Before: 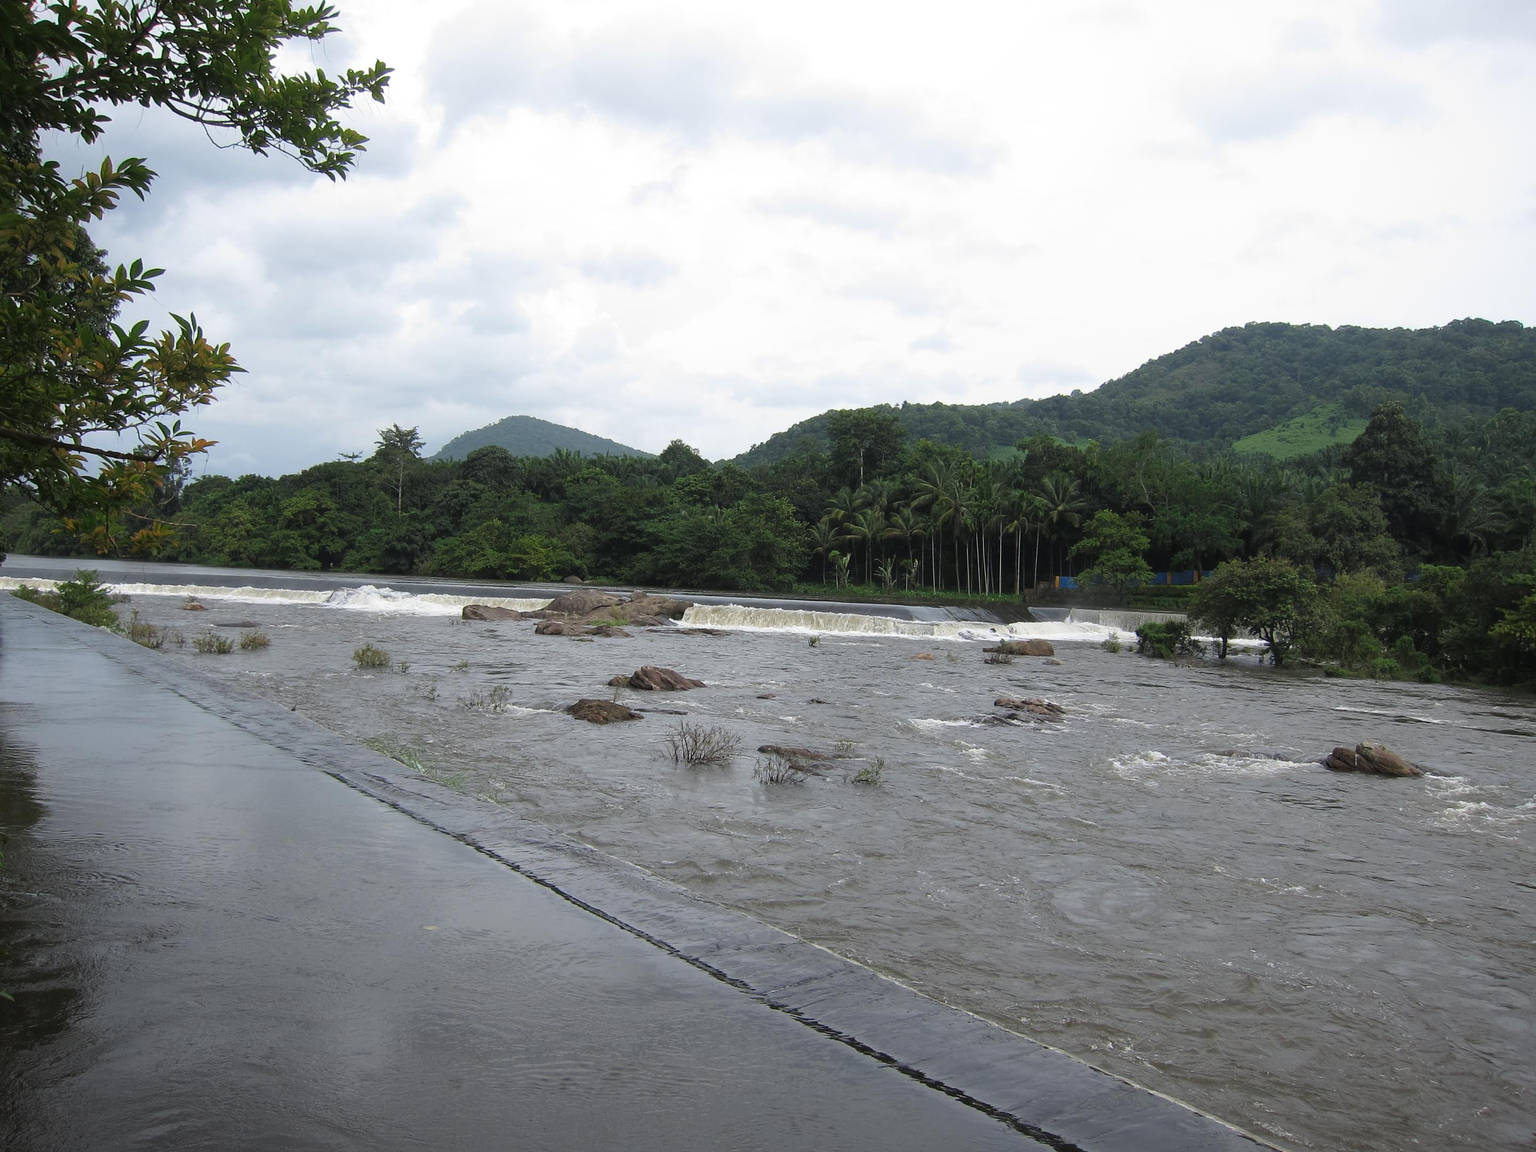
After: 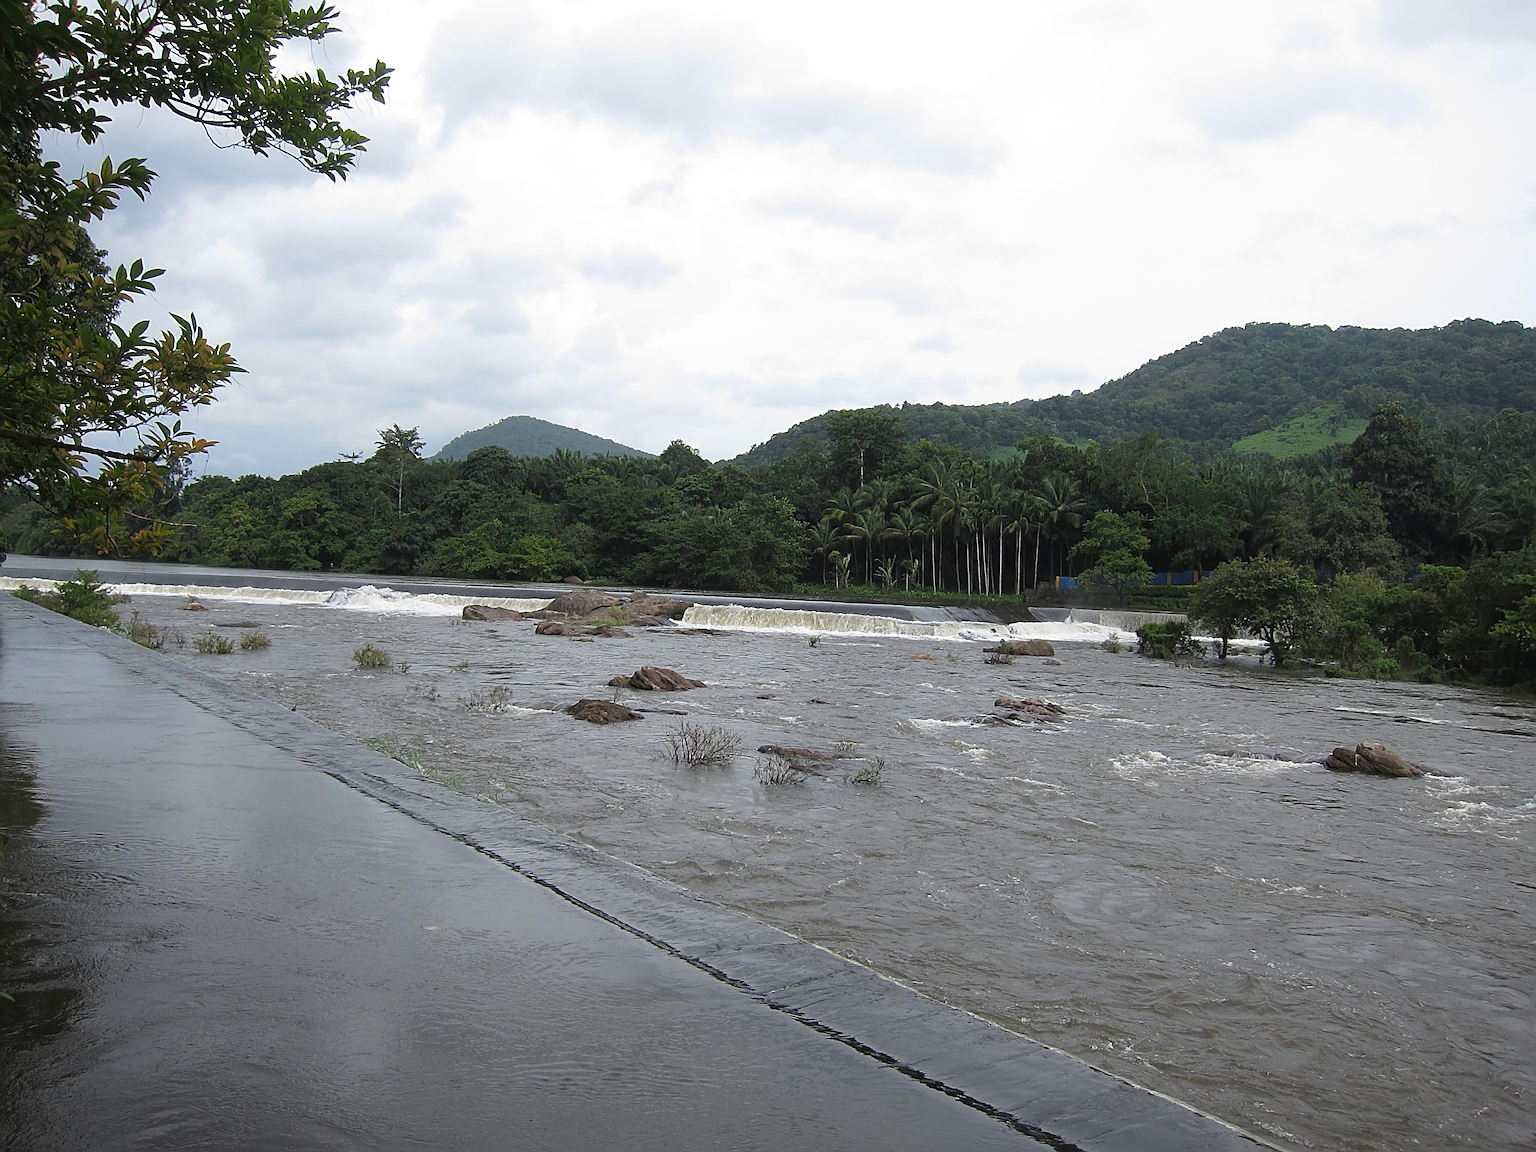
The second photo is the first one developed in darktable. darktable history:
sharpen: radius 2.536, amount 0.629
